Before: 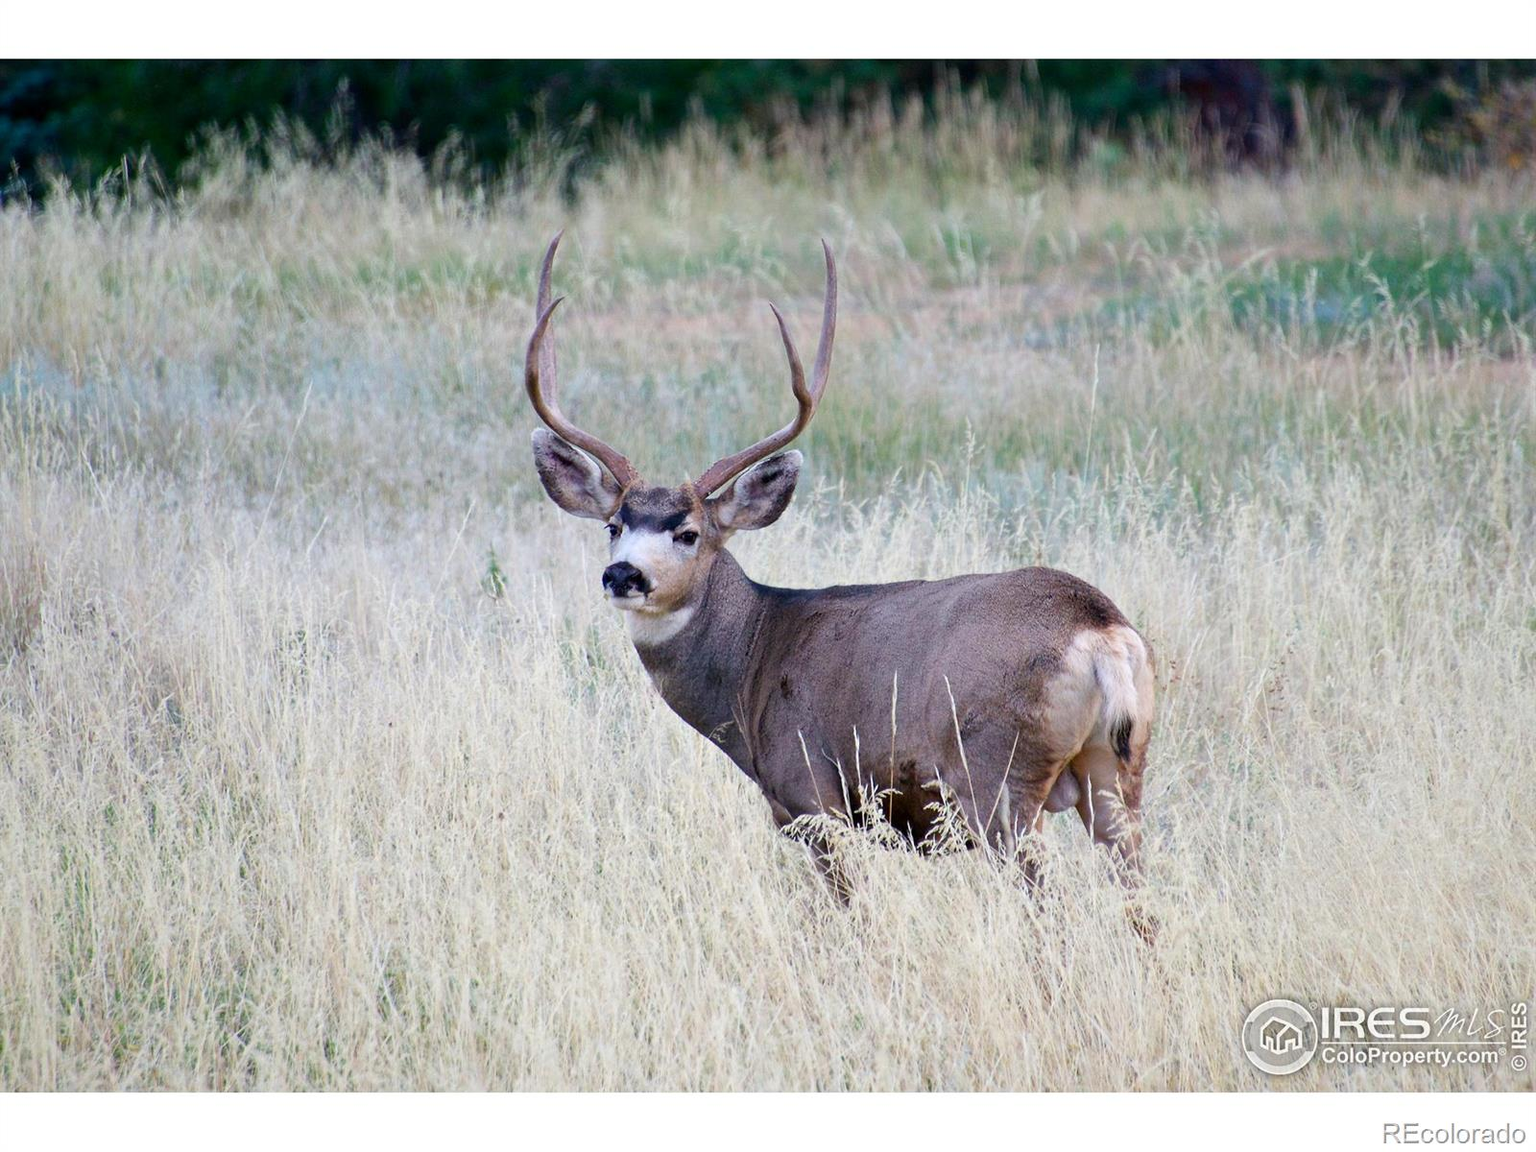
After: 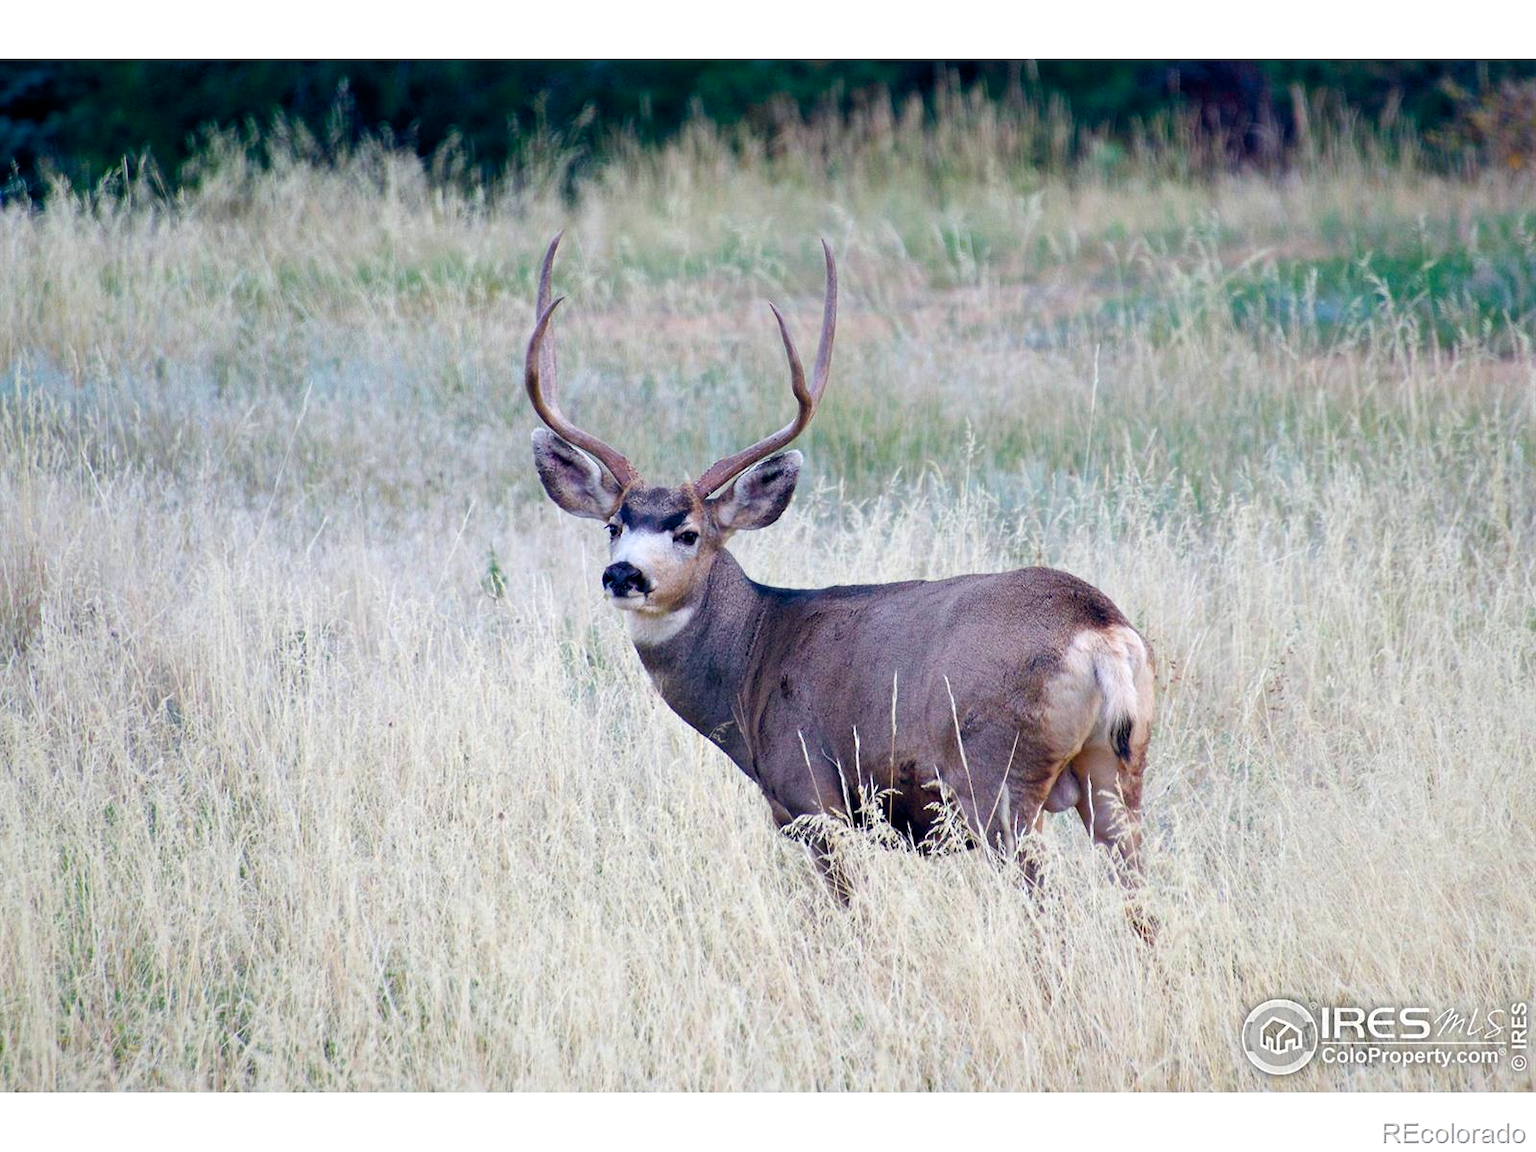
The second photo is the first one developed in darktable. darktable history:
color balance rgb: global offset › chroma 0.145%, global offset › hue 254.26°, perceptual saturation grading › global saturation 20%, perceptual saturation grading › highlights -25.328%, perceptual saturation grading › shadows 24.174%, global vibrance 11.624%, contrast 5.085%
